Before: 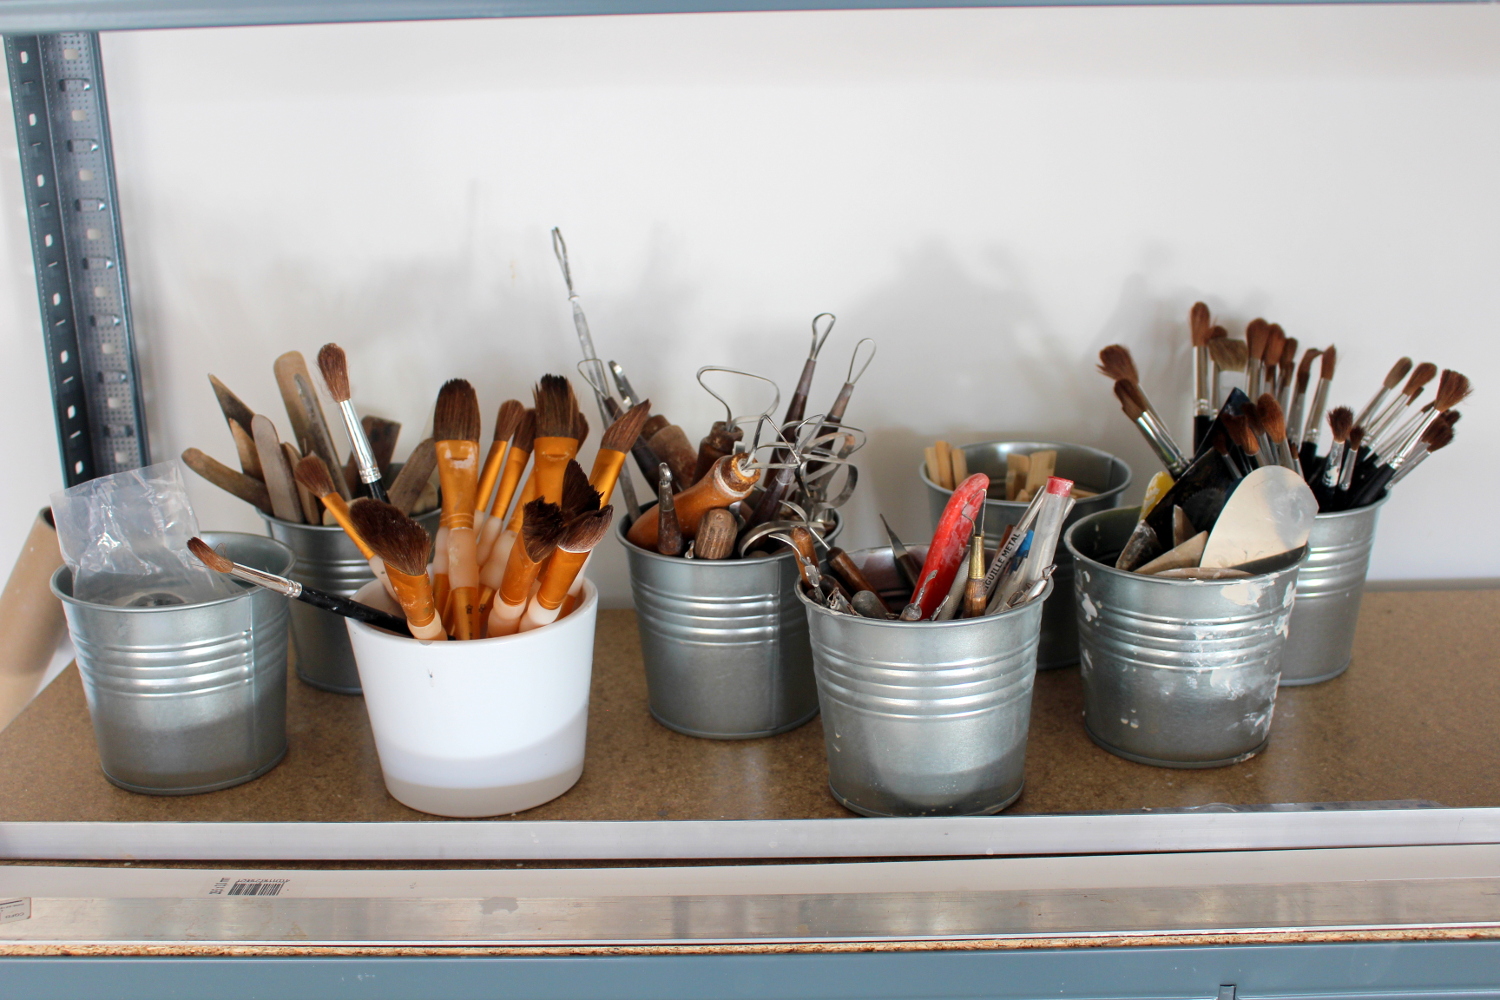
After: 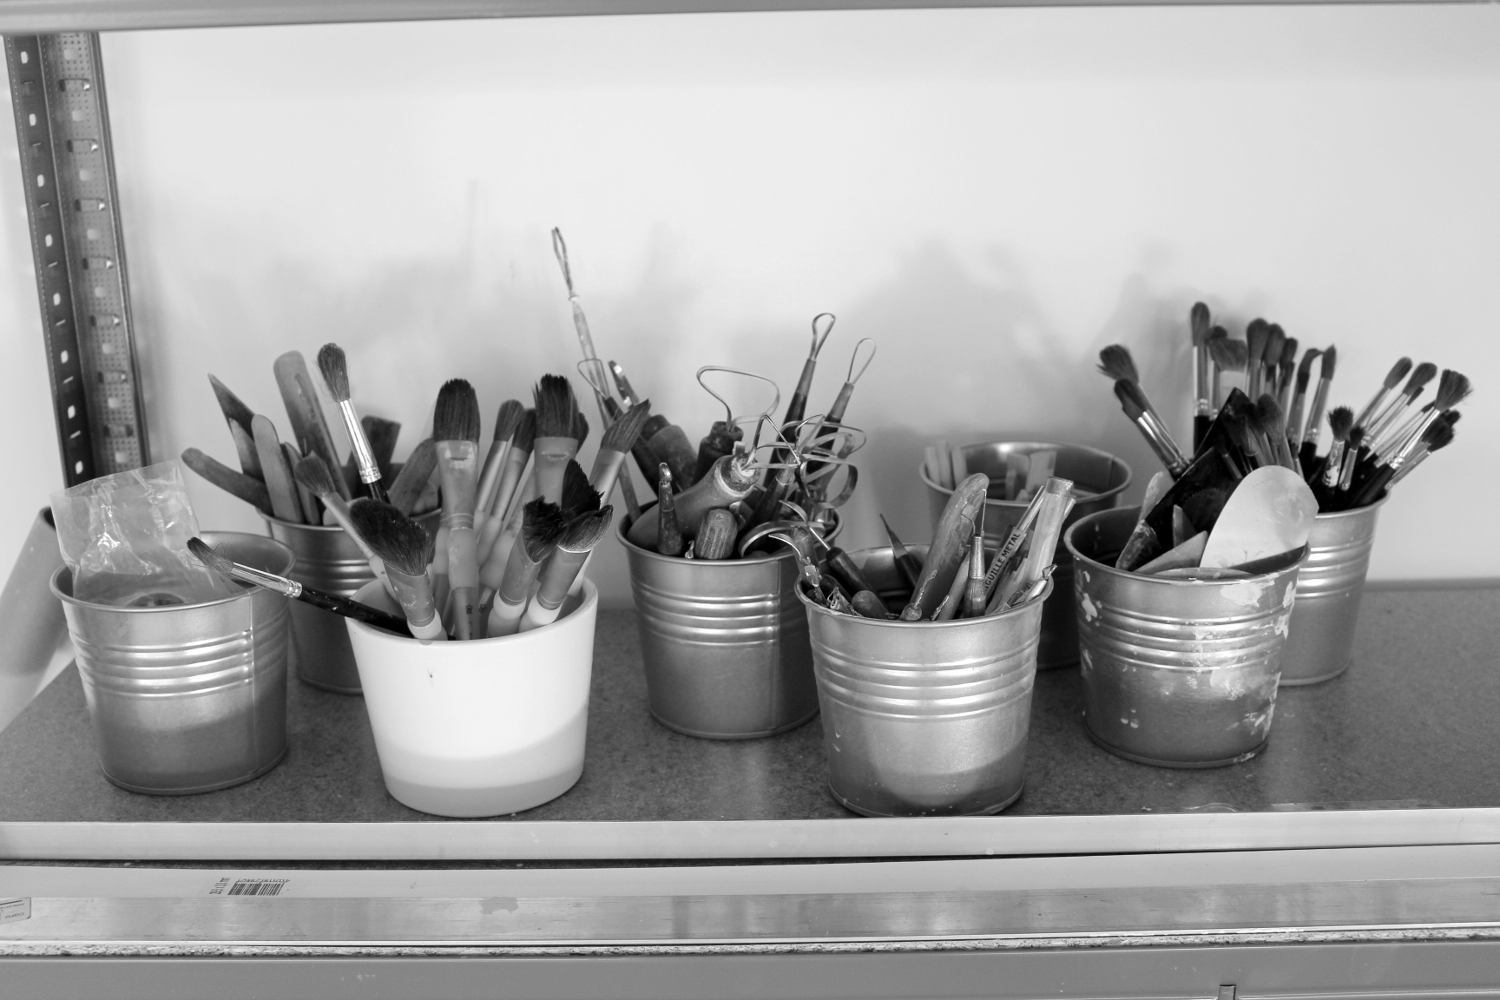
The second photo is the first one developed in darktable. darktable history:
base curve: curves: ch0 [(0, 0) (0.297, 0.298) (1, 1)], preserve colors none
monochrome: a -3.63, b -0.465
